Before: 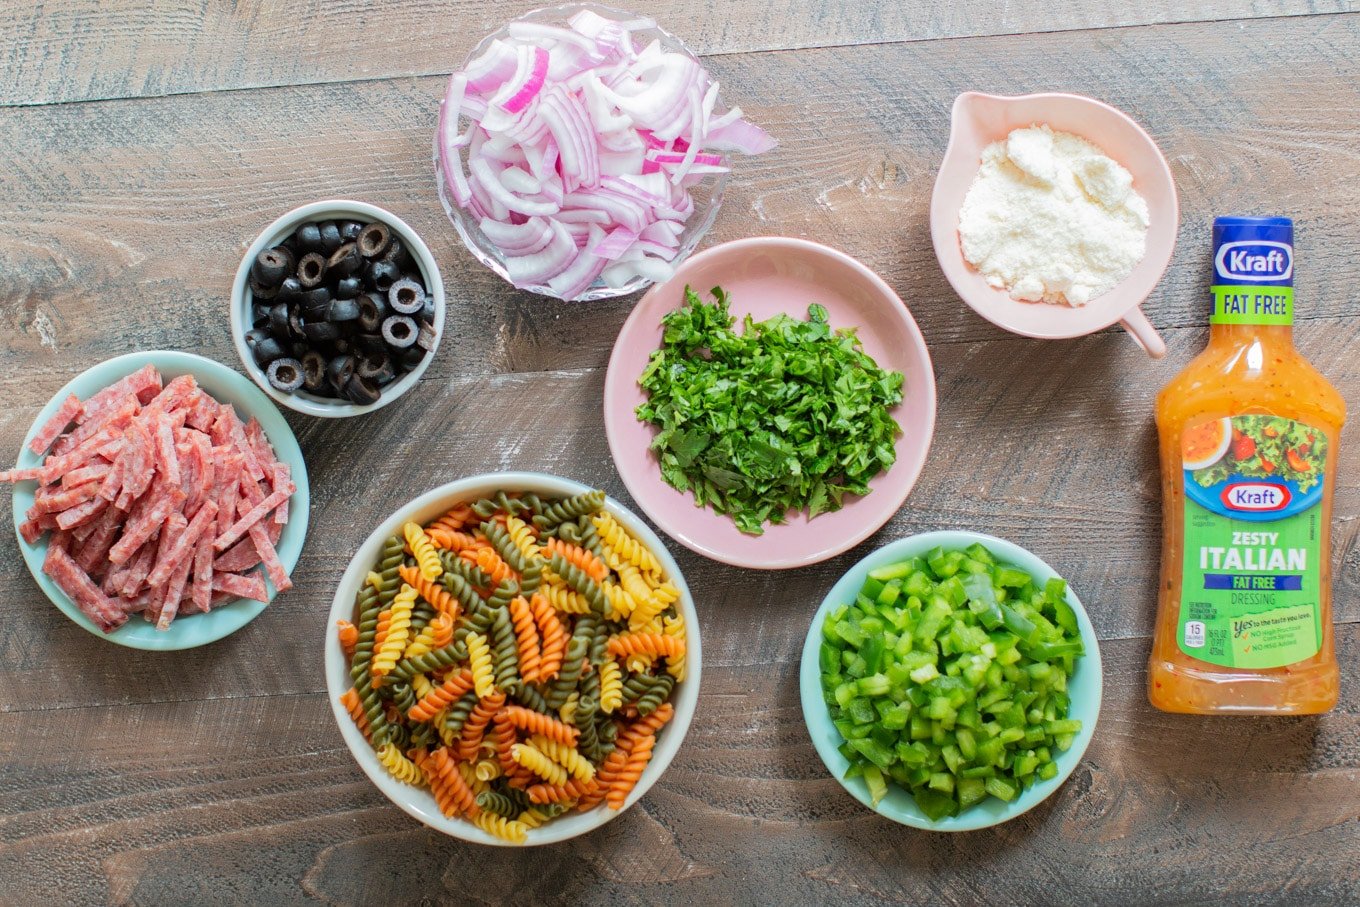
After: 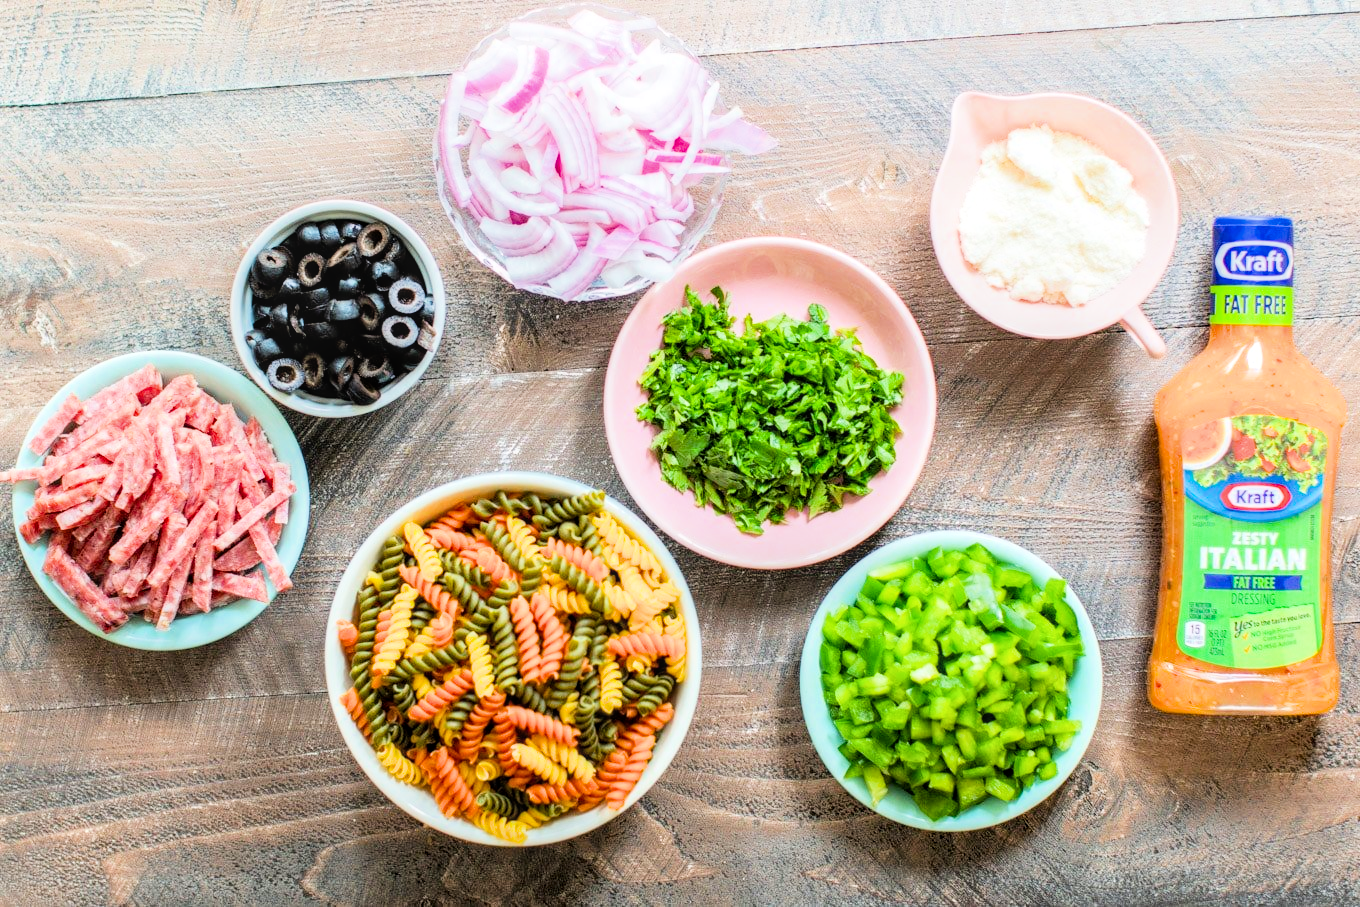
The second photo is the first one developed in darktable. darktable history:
local contrast: on, module defaults
color balance rgb: perceptual saturation grading › global saturation 20%, global vibrance 10%
exposure: black level correction 0, exposure 1 EV, compensate exposure bias true, compensate highlight preservation false
filmic rgb: black relative exposure -7 EV, hardness 3.74, contrast 1.3
